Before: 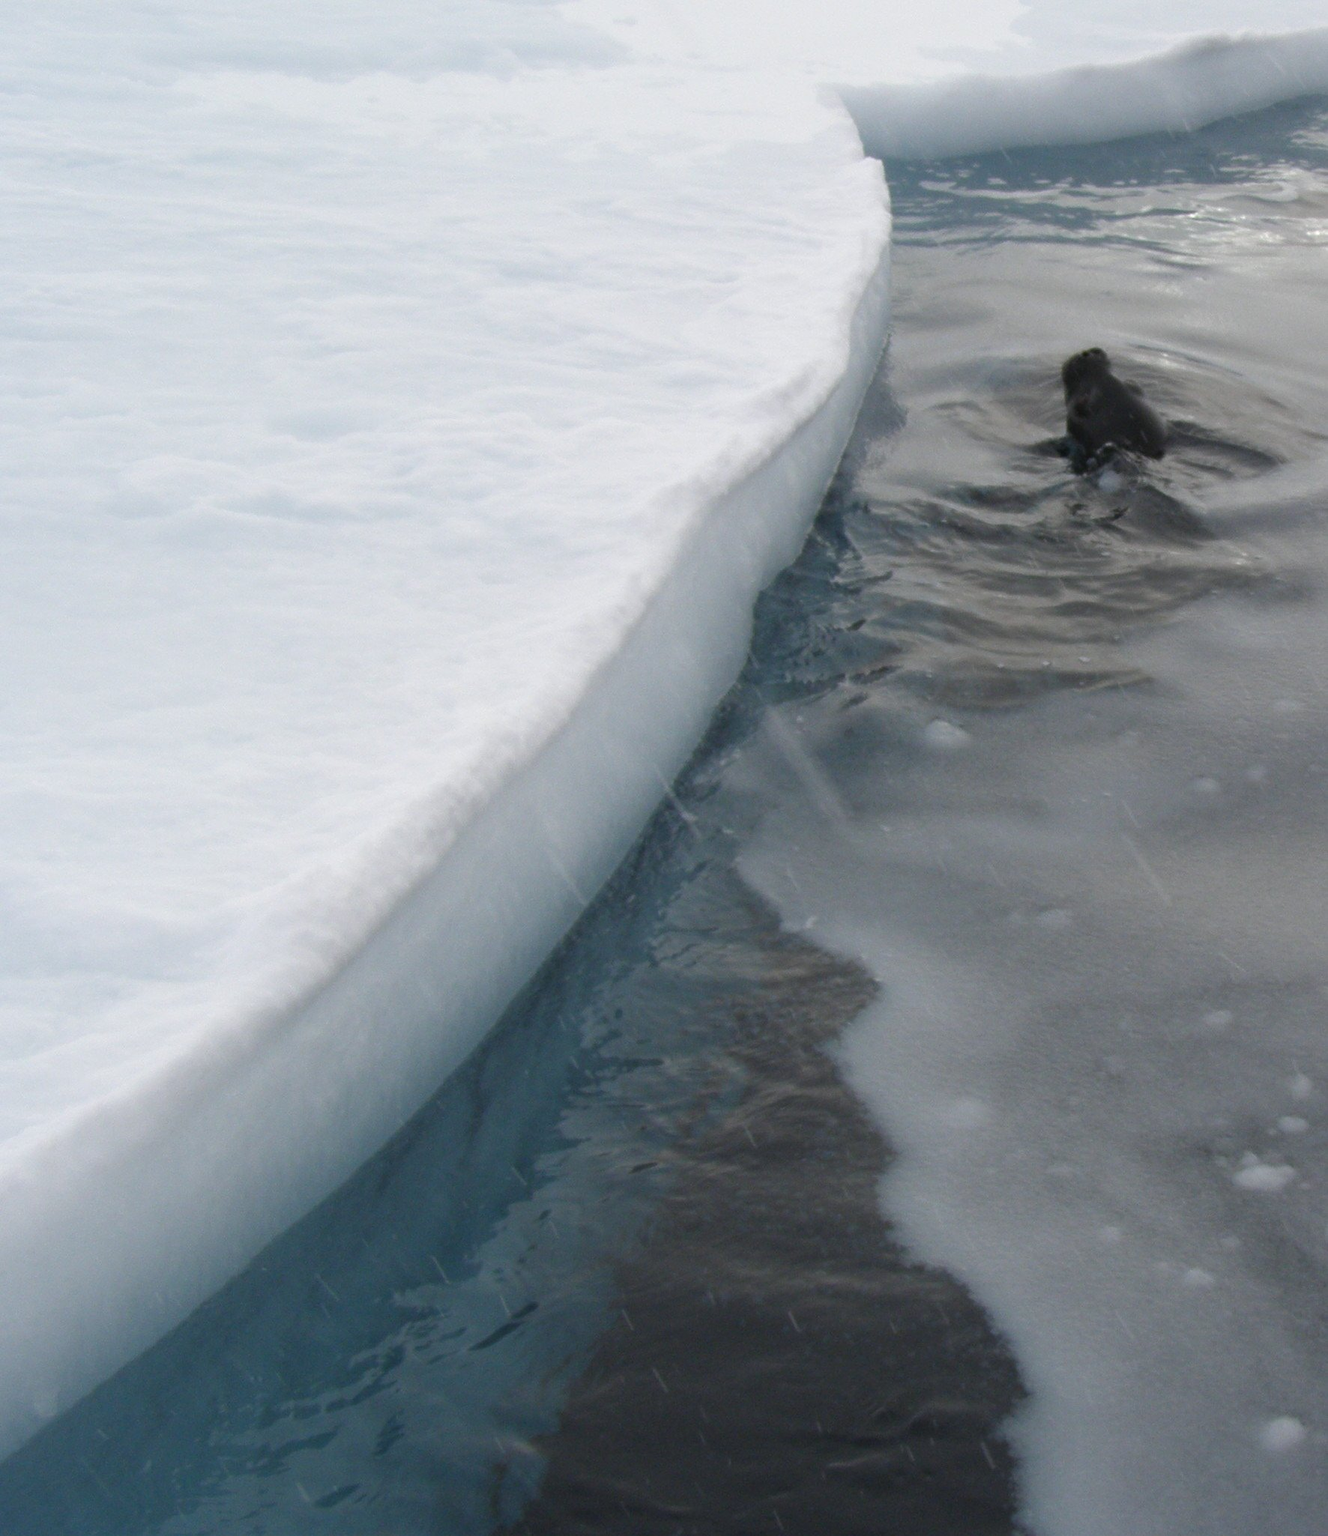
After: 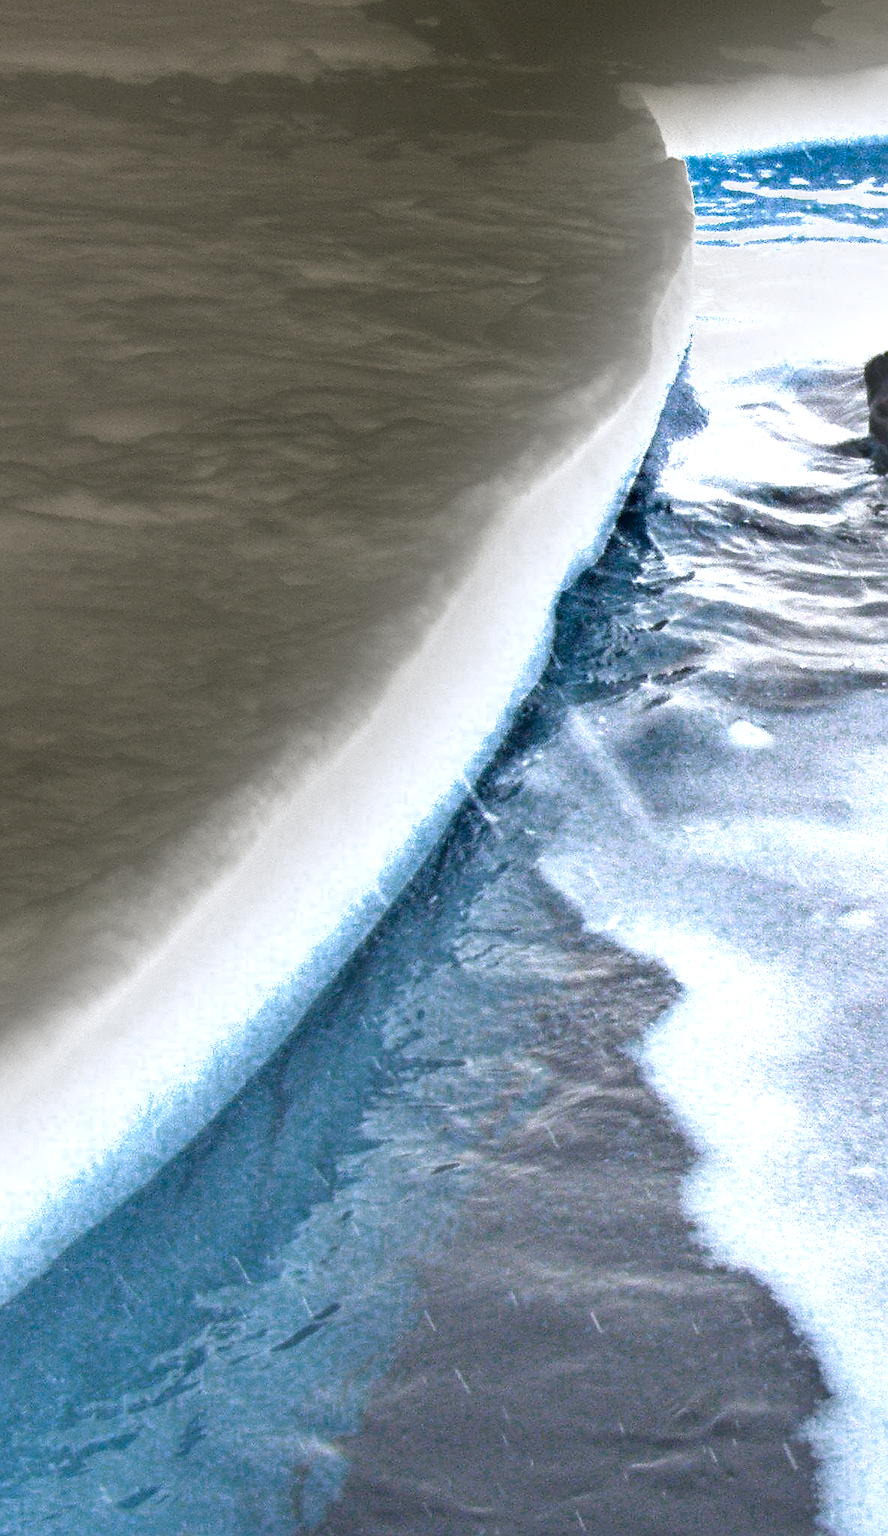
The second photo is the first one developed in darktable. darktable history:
exposure: exposure 2.202 EV, compensate highlight preservation false
local contrast: on, module defaults
shadows and highlights: shadows 52.47, soften with gaussian
crop and rotate: left 14.94%, right 18.187%
color zones: curves: ch0 [(0.25, 0.5) (0.636, 0.25) (0.75, 0.5)]
color calibration: illuminant as shot in camera, x 0.358, y 0.373, temperature 4628.91 K, gamut compression 1.72
sharpen: radius 1.347, amount 1.265, threshold 0.842
